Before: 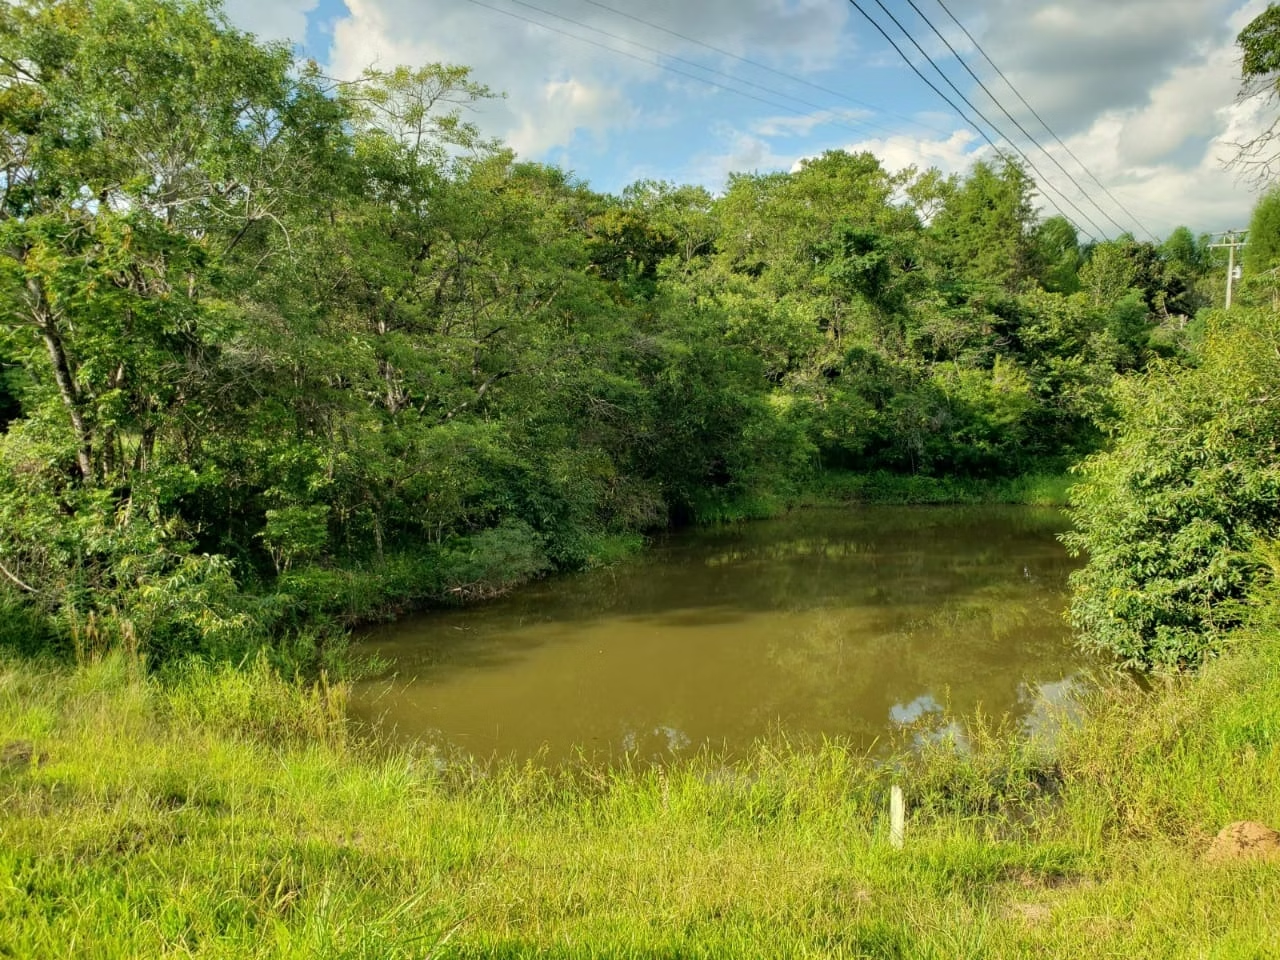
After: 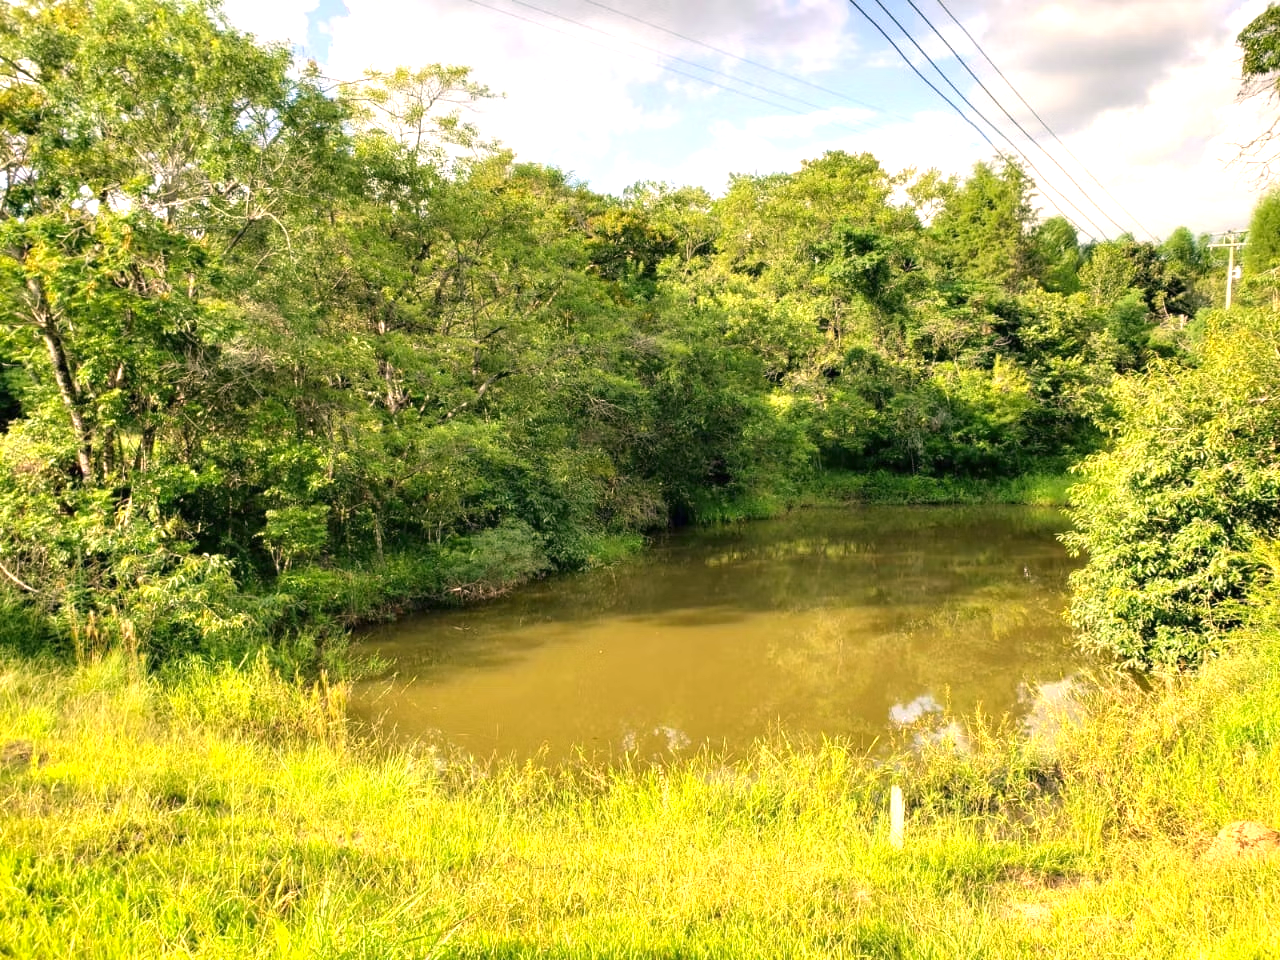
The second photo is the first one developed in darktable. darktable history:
color correction: highlights a* 12.61, highlights b* 5.5
exposure: black level correction 0, exposure 1.001 EV, compensate highlight preservation false
